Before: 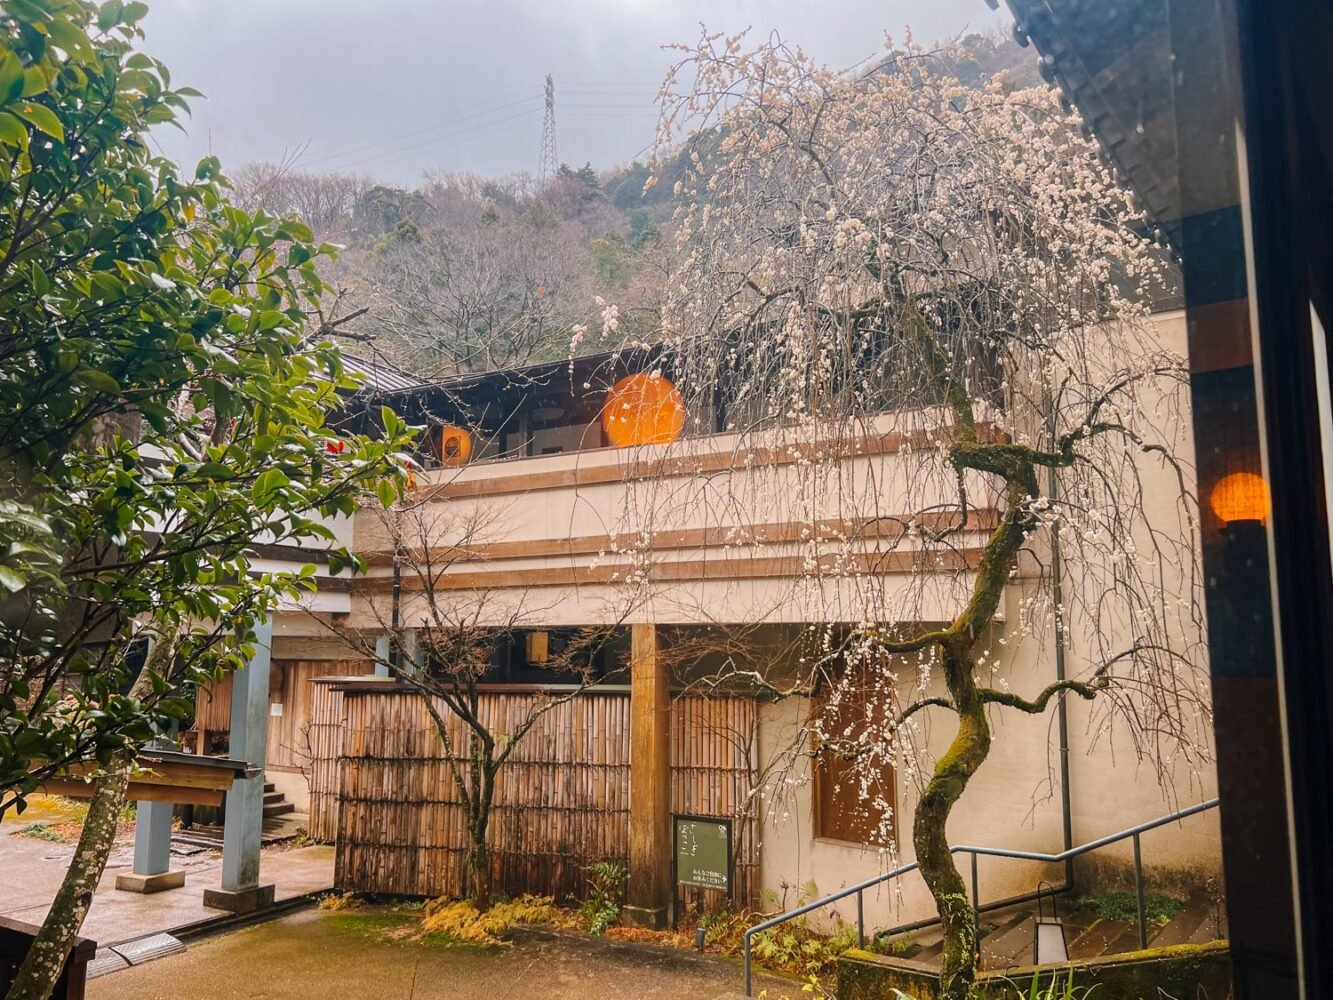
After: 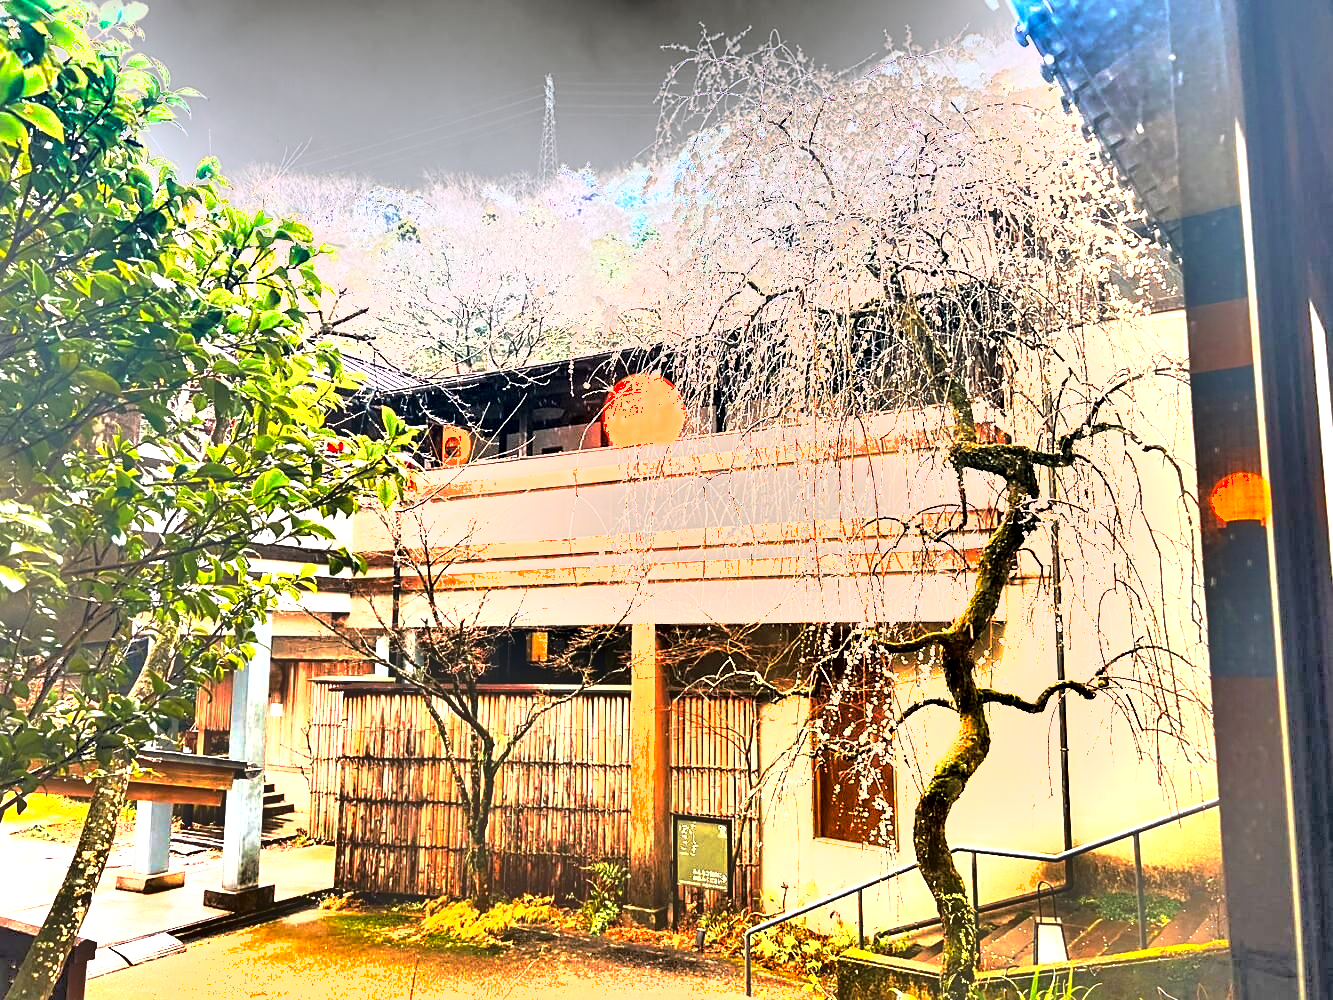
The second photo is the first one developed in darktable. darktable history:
base curve: curves: ch0 [(0, 0) (0.595, 0.418) (1, 1)], preserve colors none
shadows and highlights: highlights color adjustment 32.75%, soften with gaussian
contrast brightness saturation: brightness 0.282
exposure: exposure 2.255 EV, compensate highlight preservation false
tone equalizer: -7 EV 0.154 EV, -6 EV 0.626 EV, -5 EV 1.14 EV, -4 EV 1.31 EV, -3 EV 1.15 EV, -2 EV 0.6 EV, -1 EV 0.153 EV
sharpen: radius 1.842, amount 0.41, threshold 1.18
